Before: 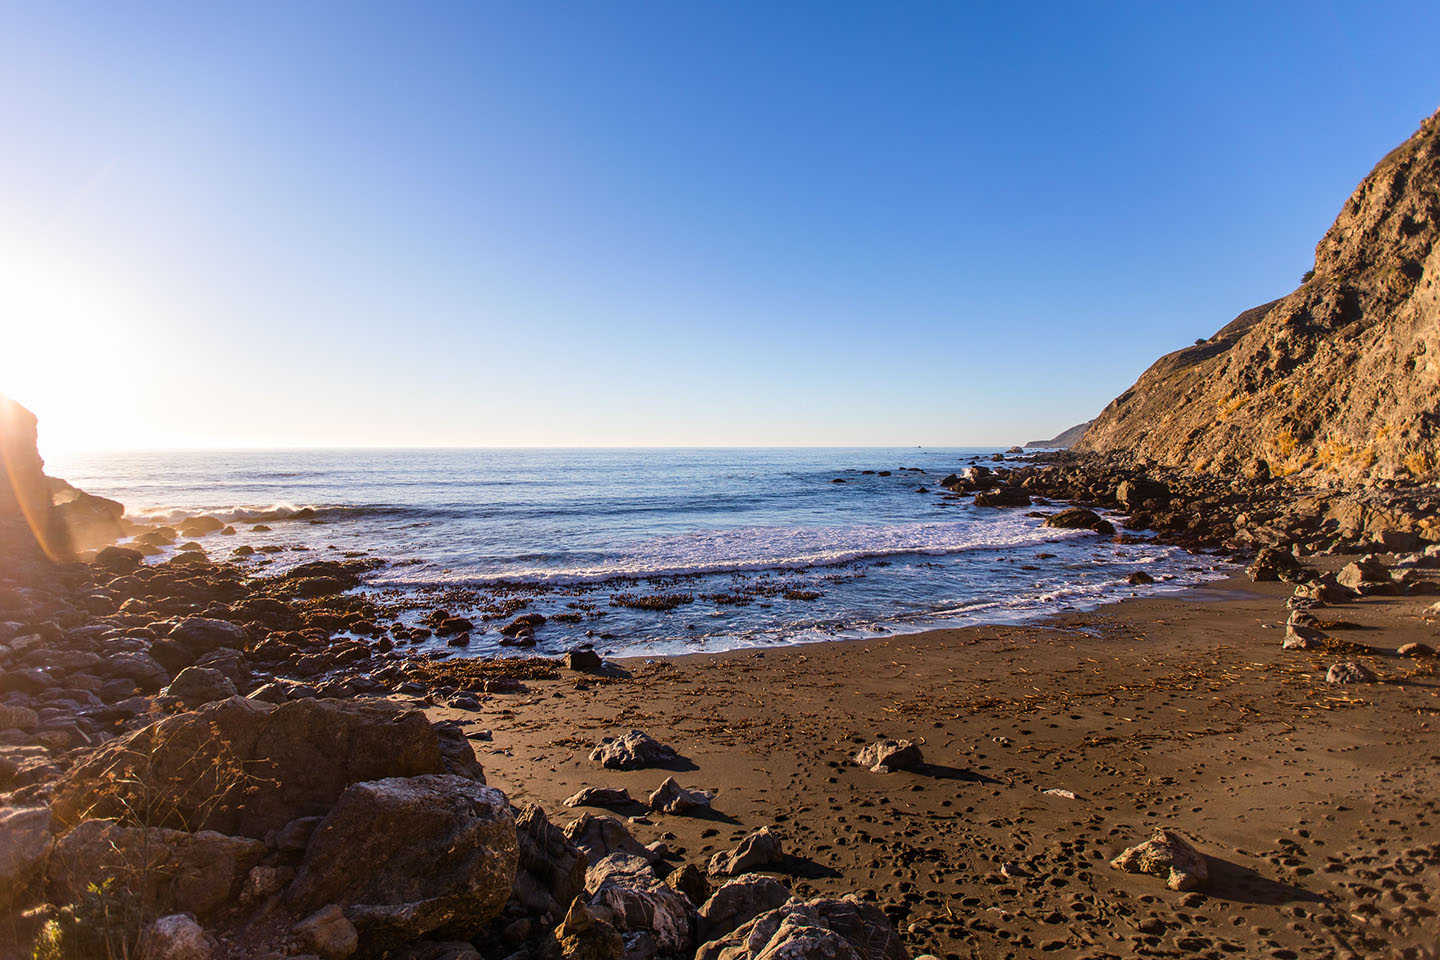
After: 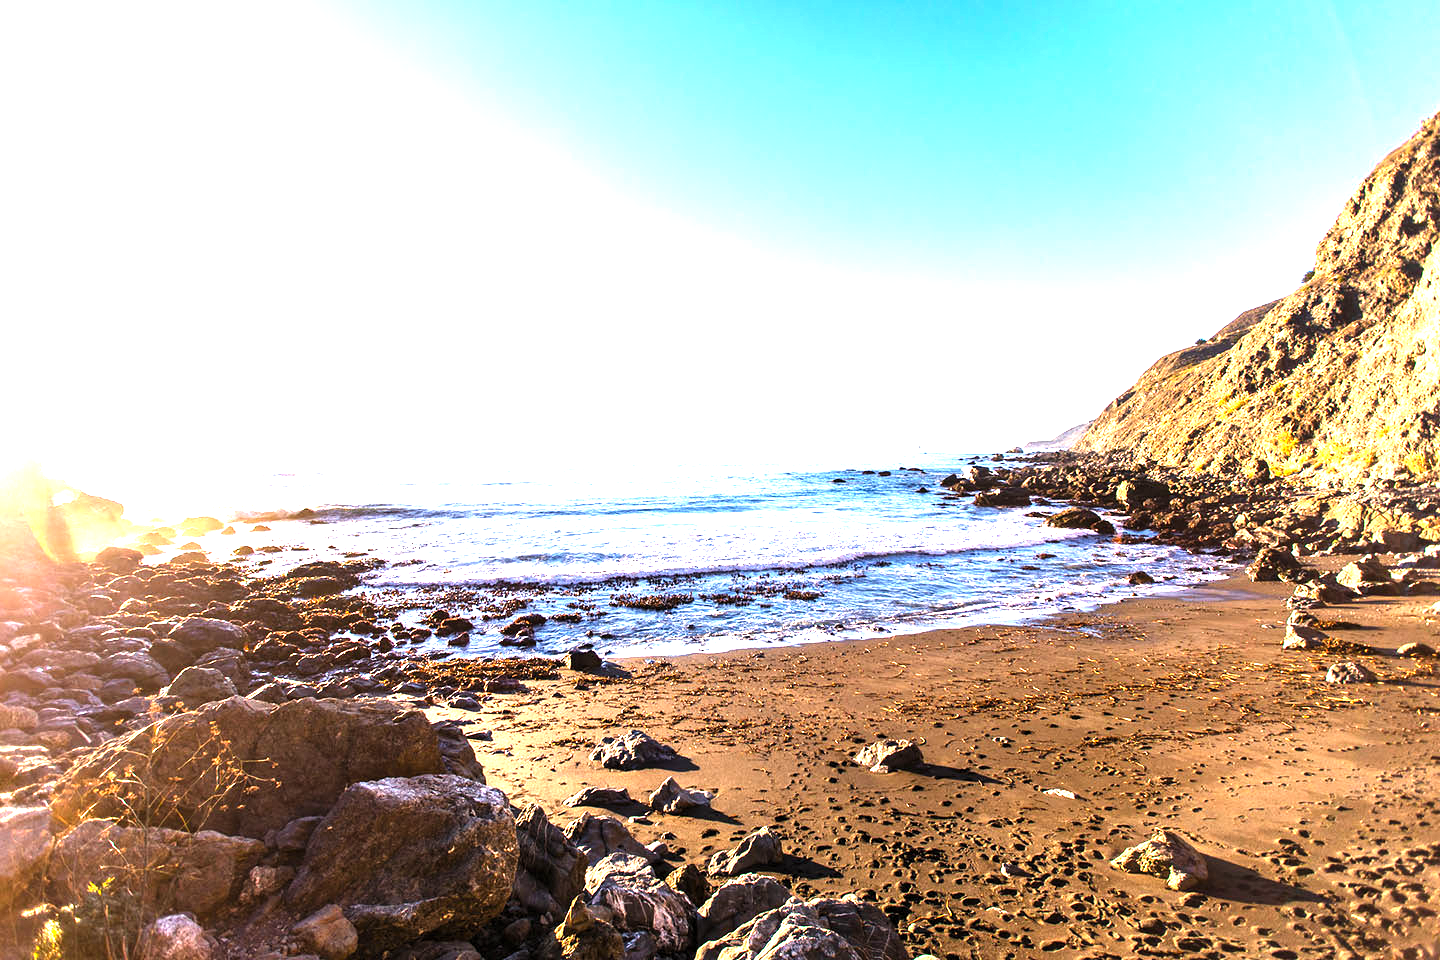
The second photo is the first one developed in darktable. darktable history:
levels: levels [0.012, 0.367, 0.697]
exposure: black level correction 0, exposure 1 EV, compensate highlight preservation false
